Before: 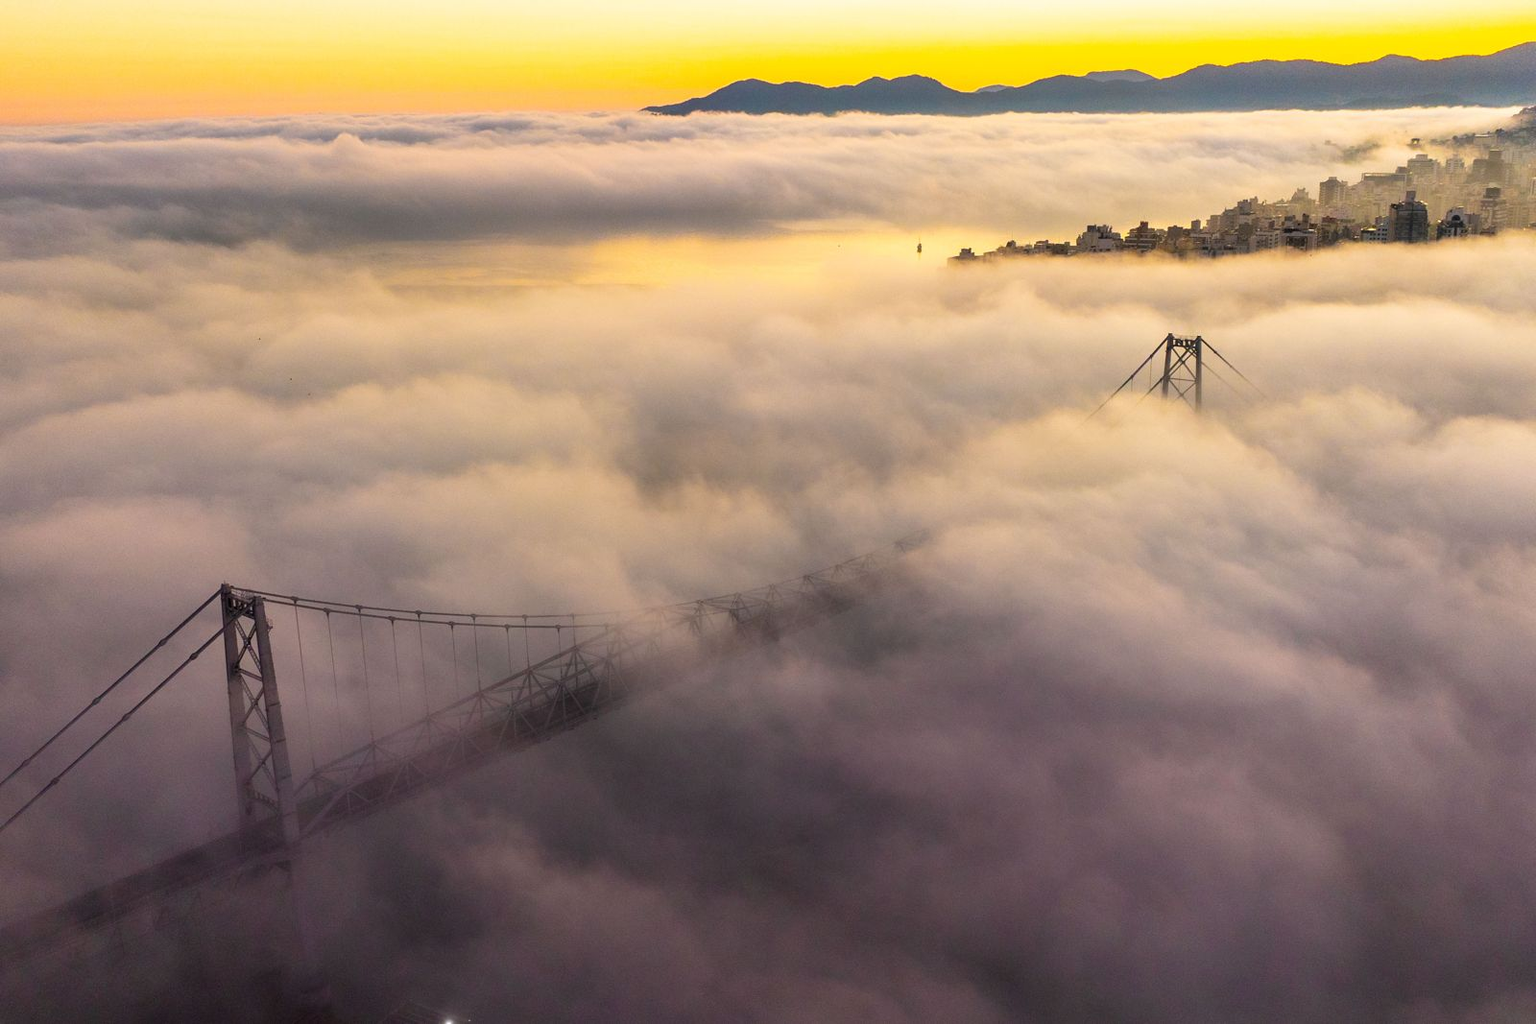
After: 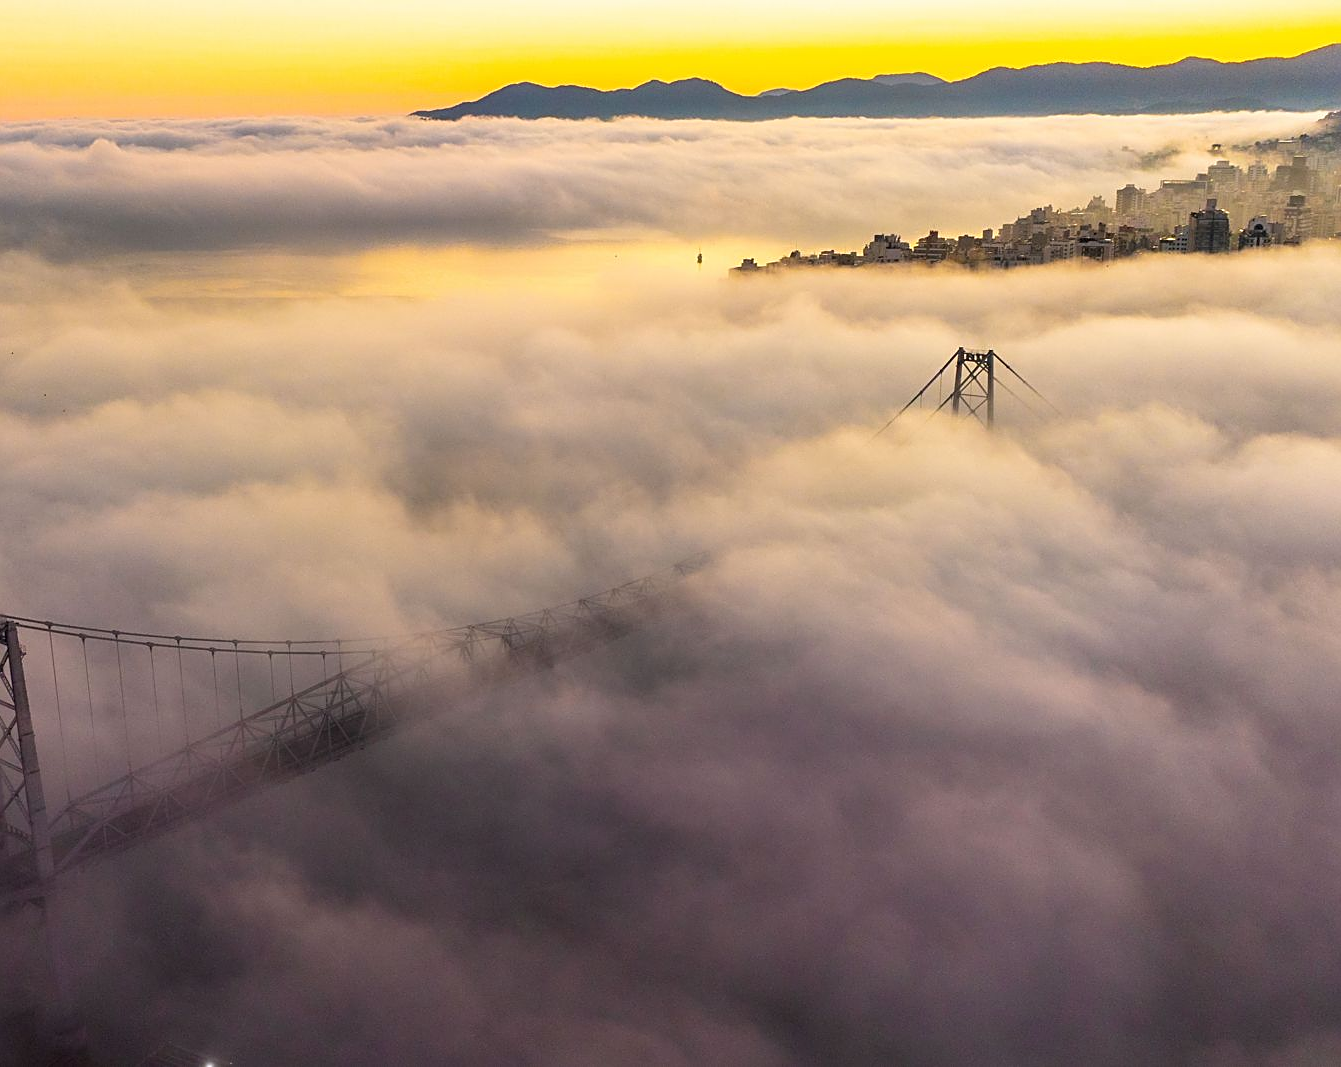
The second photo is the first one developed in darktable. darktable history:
sharpen: on, module defaults
crop: left 16.145%
